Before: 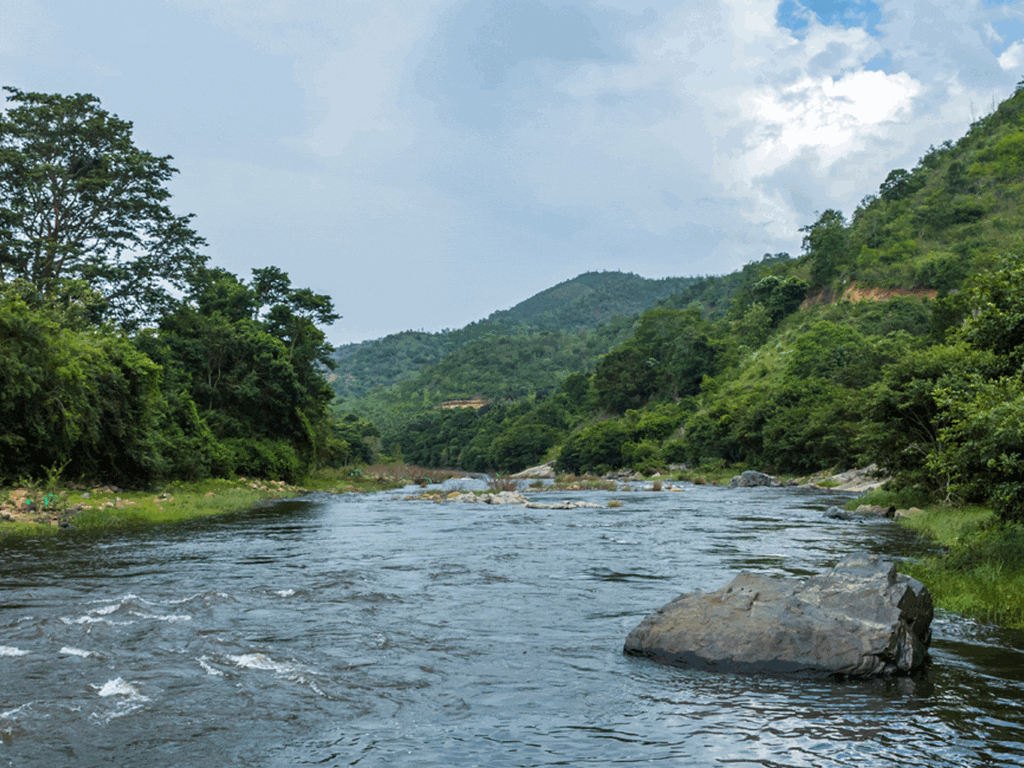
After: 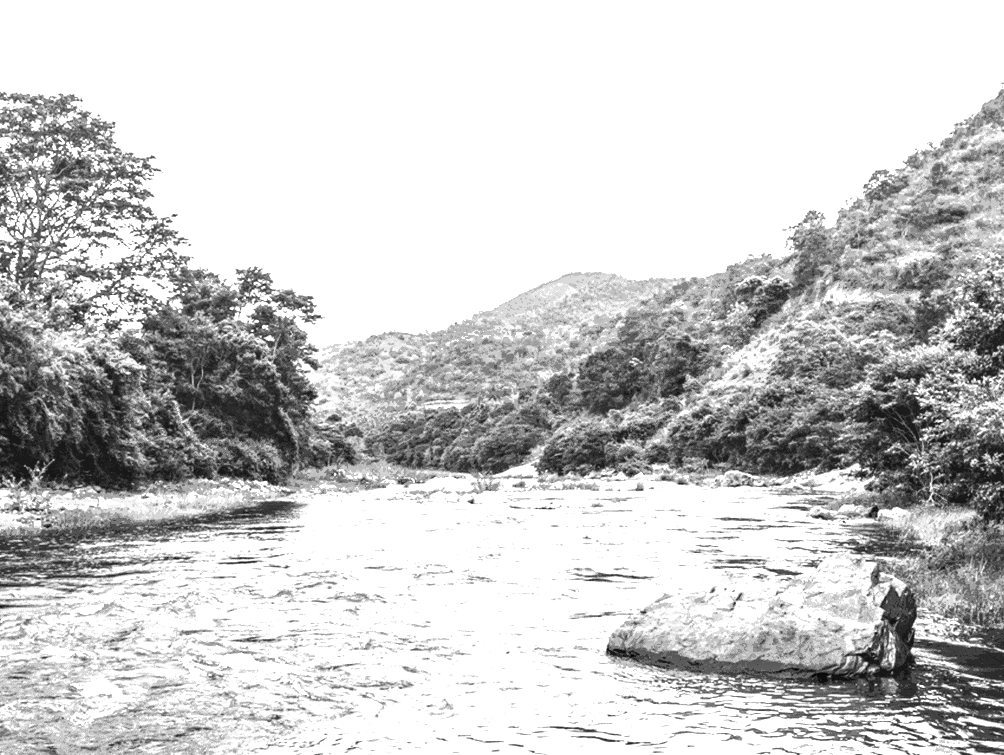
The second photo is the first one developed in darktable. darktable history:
color calibration: output gray [0.22, 0.42, 0.37, 0], x 0.367, y 0.379, temperature 4404.59 K
haze removal: compatibility mode true, adaptive false
exposure: black level correction 0, exposure 1.612 EV, compensate highlight preservation false
local contrast: on, module defaults
crop: left 1.663%, right 0.276%, bottom 1.678%
tone equalizer: -8 EV -0.732 EV, -7 EV -0.703 EV, -6 EV -0.636 EV, -5 EV -0.402 EV, -3 EV 0.38 EV, -2 EV 0.6 EV, -1 EV 0.695 EV, +0 EV 0.776 EV, edges refinement/feathering 500, mask exposure compensation -1.57 EV, preserve details no
